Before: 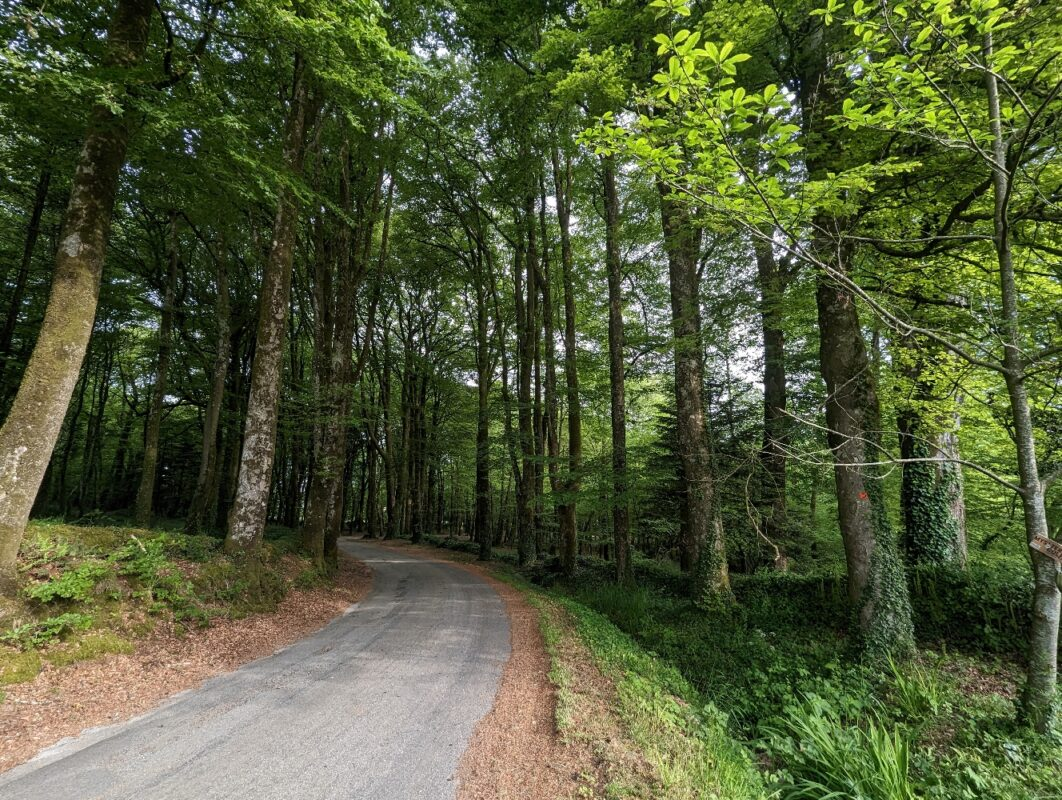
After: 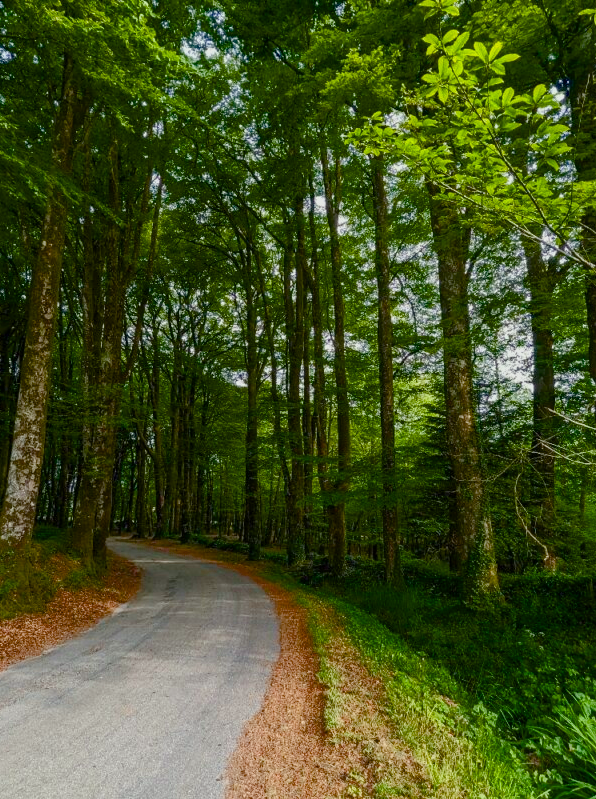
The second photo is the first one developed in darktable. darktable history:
crop: left 21.79%, right 22.01%, bottom 0.014%
color correction: highlights a* -2.61, highlights b* 2.48
color balance rgb: linear chroma grading › global chroma 24.734%, perceptual saturation grading › global saturation 0.556%, perceptual saturation grading › mid-tones 6.398%, perceptual saturation grading › shadows 72.243%, global vibrance -8.686%, contrast -12.676%, saturation formula JzAzBz (2021)
